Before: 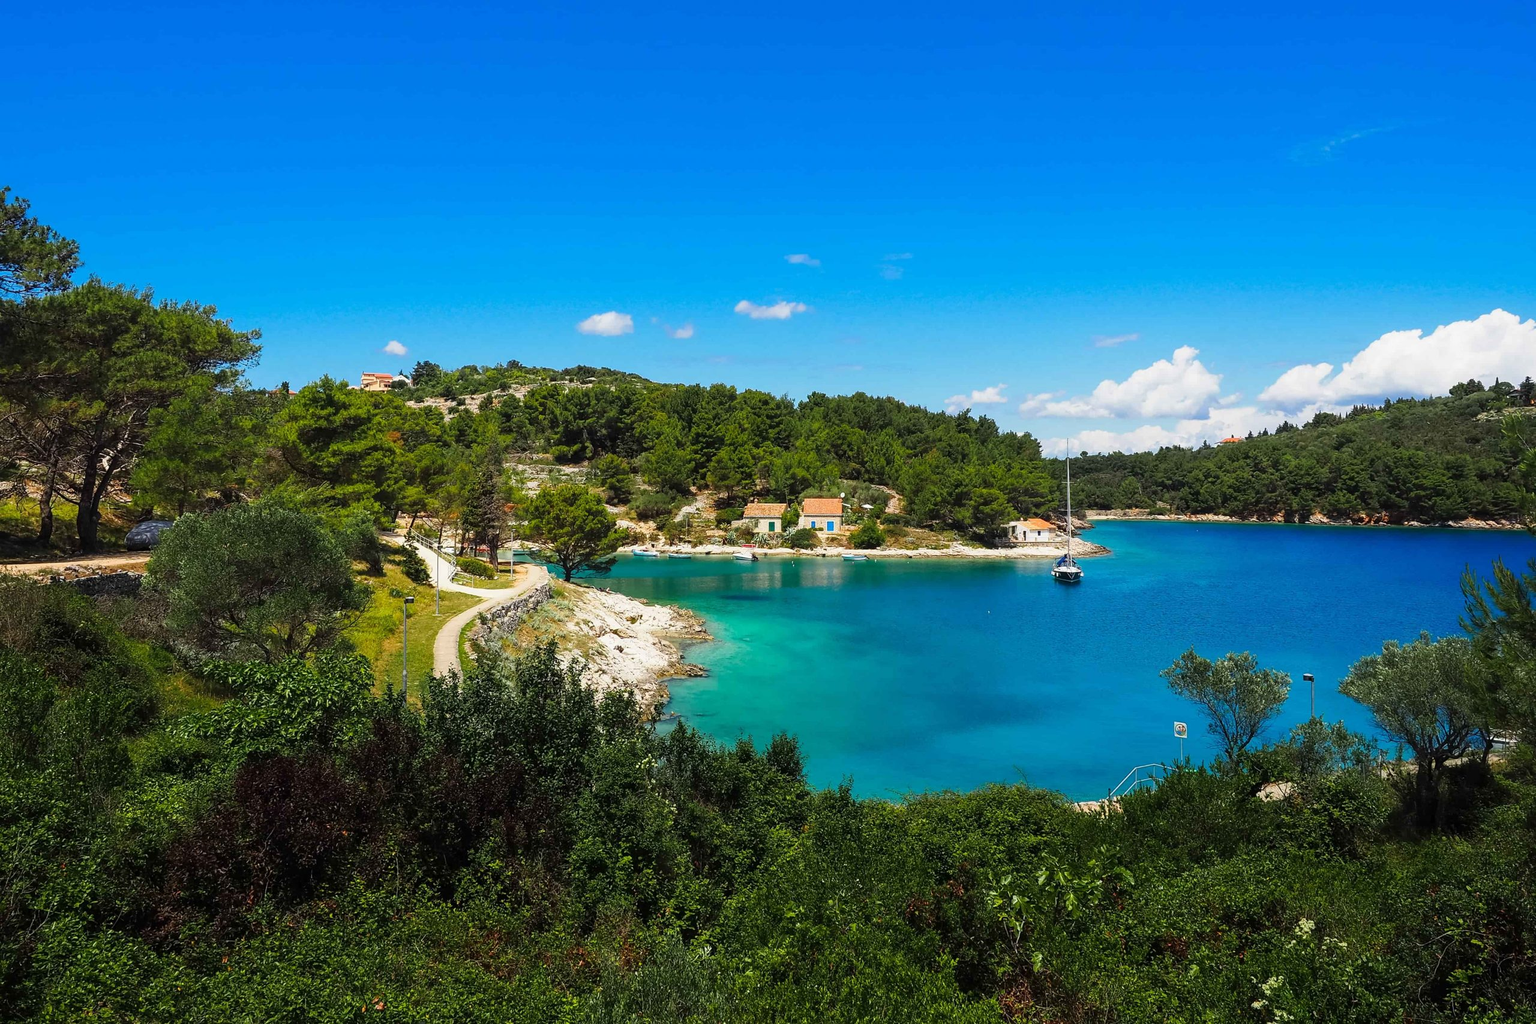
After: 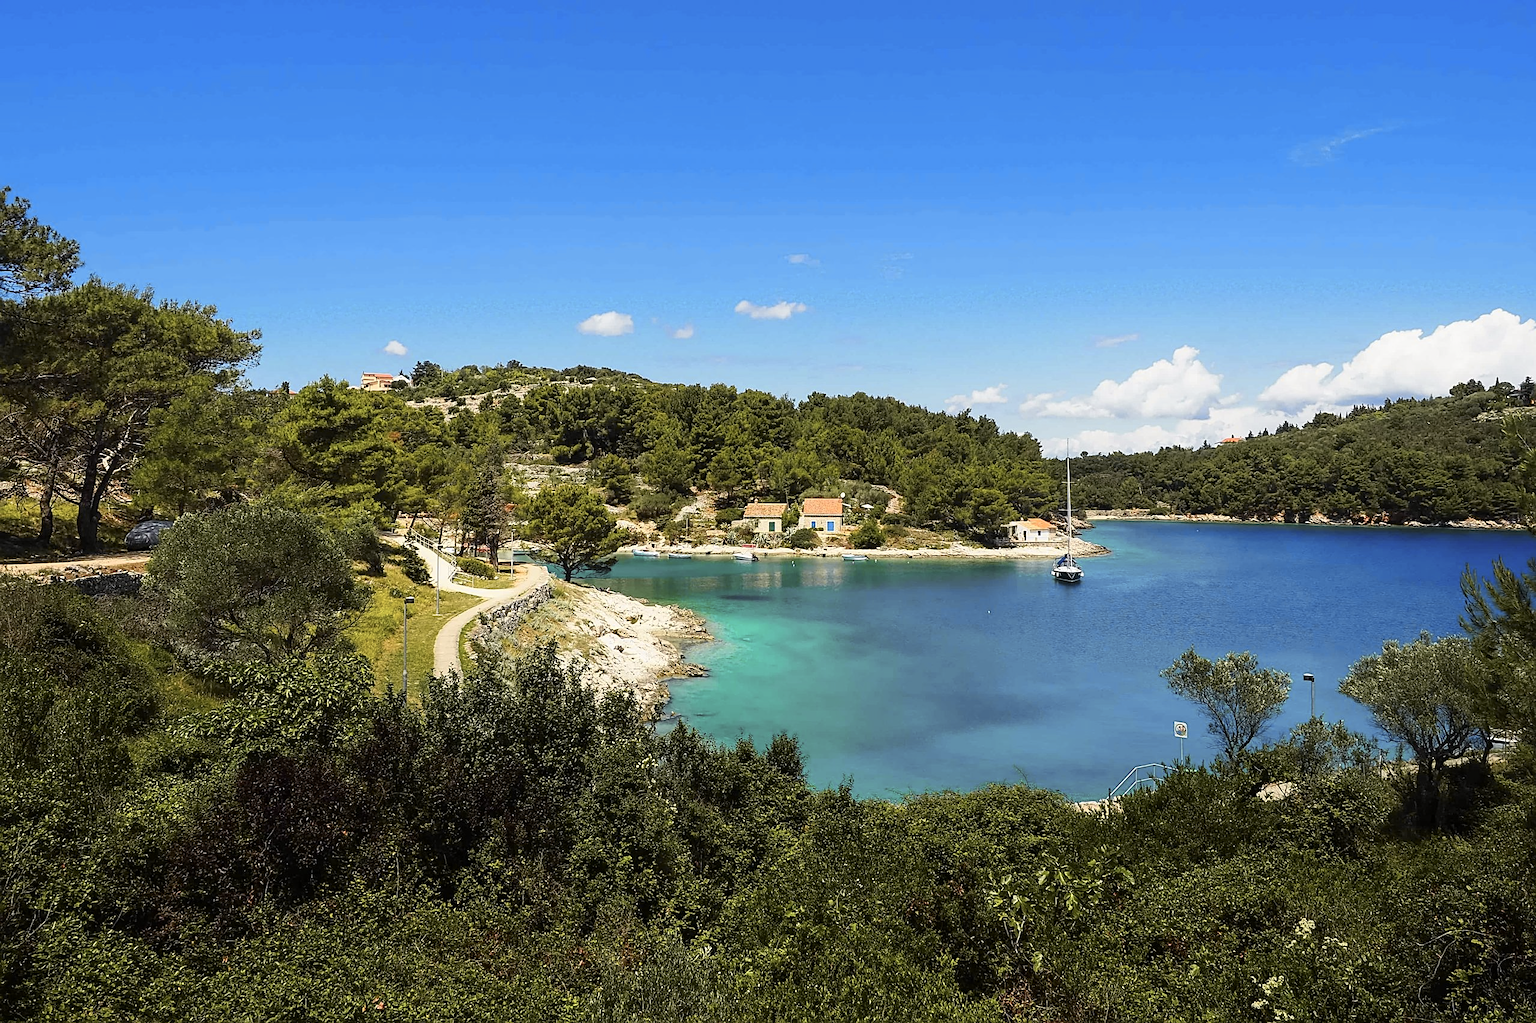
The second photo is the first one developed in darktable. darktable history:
tone curve: curves: ch0 [(0, 0) (0.765, 0.816) (1, 1)]; ch1 [(0, 0) (0.425, 0.464) (0.5, 0.5) (0.531, 0.522) (0.588, 0.575) (0.994, 0.939)]; ch2 [(0, 0) (0.398, 0.435) (0.455, 0.481) (0.501, 0.504) (0.529, 0.544) (0.584, 0.585) (1, 0.911)], color space Lab, independent channels, preserve colors none
sharpen: on, module defaults
